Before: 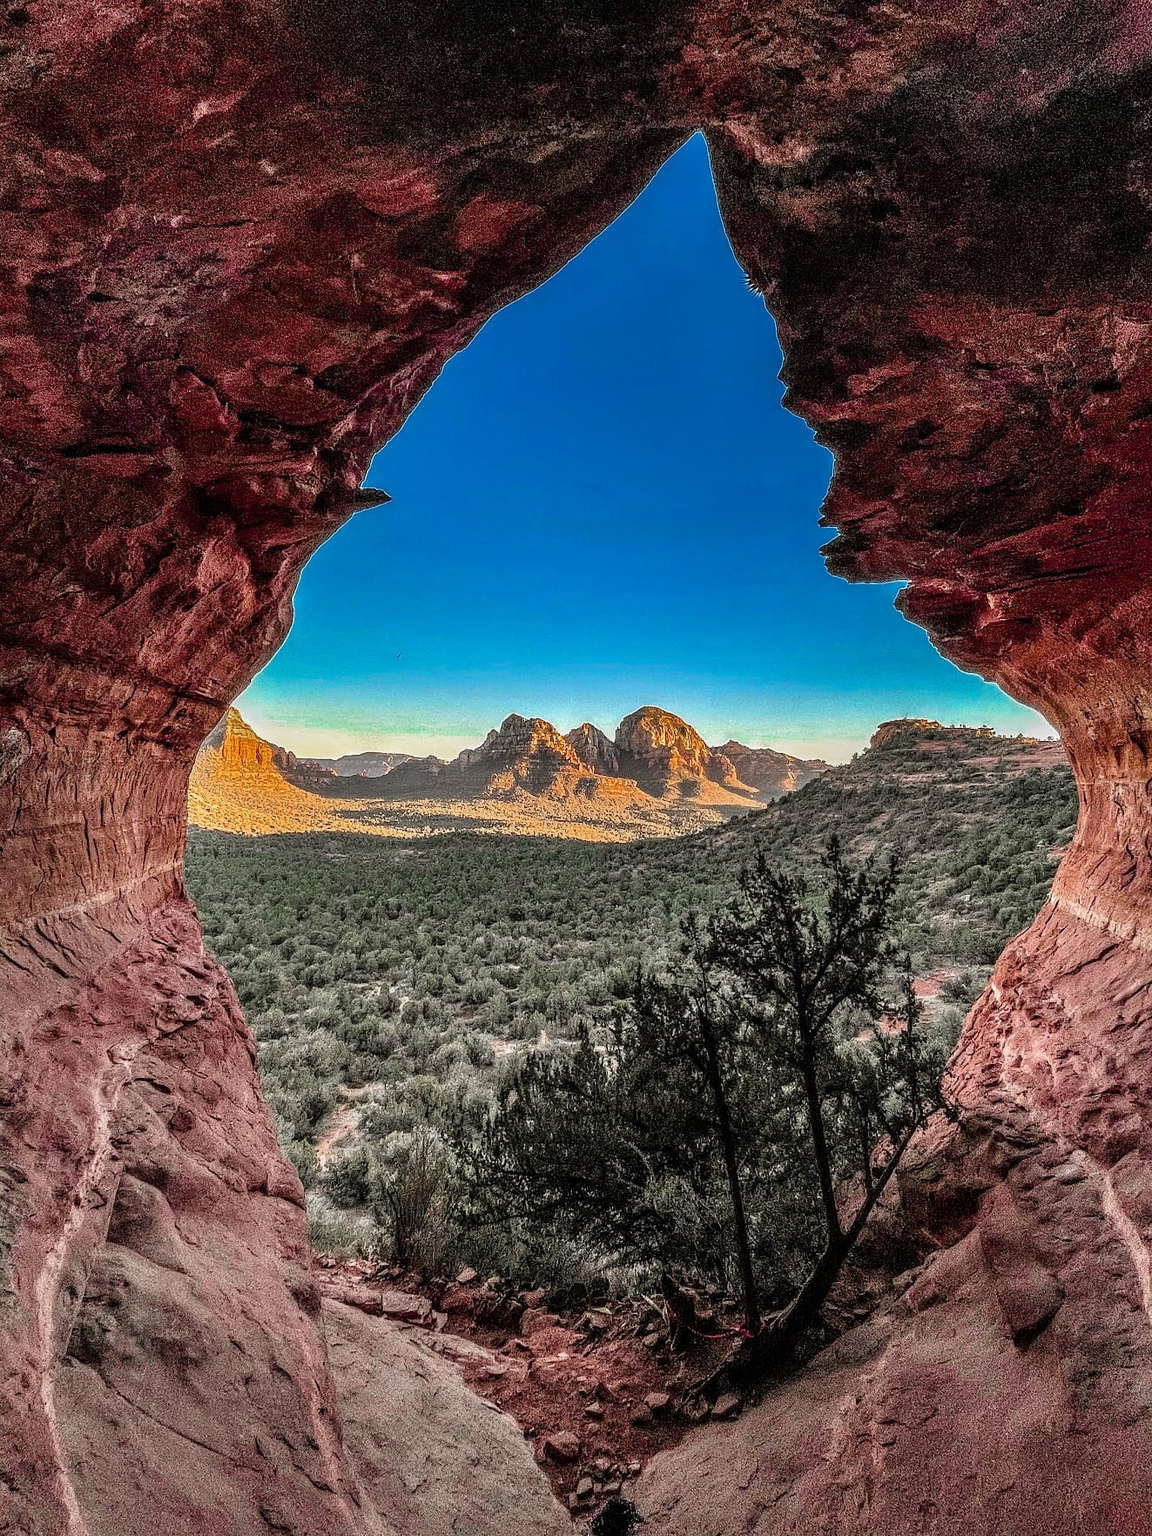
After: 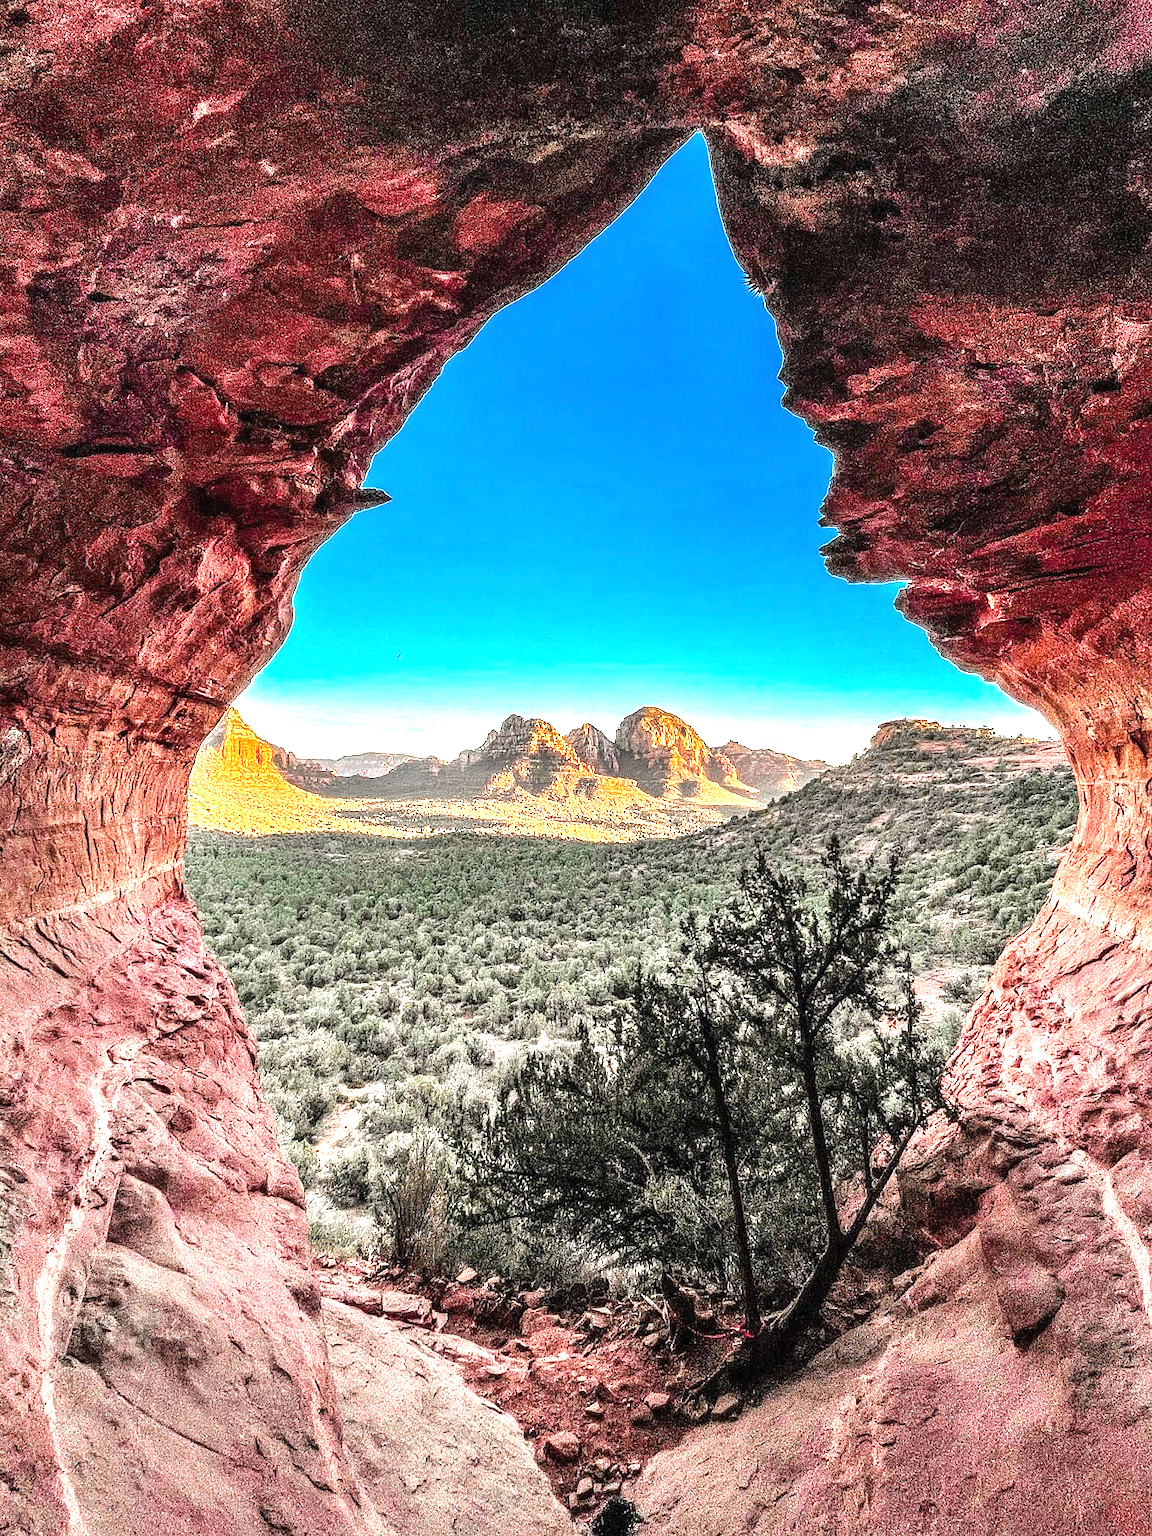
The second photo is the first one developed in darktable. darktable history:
base curve: curves: ch0 [(0, 0) (0.472, 0.508) (1, 1)]
exposure: black level correction 0, exposure 1.5 EV, compensate exposure bias true, compensate highlight preservation false
